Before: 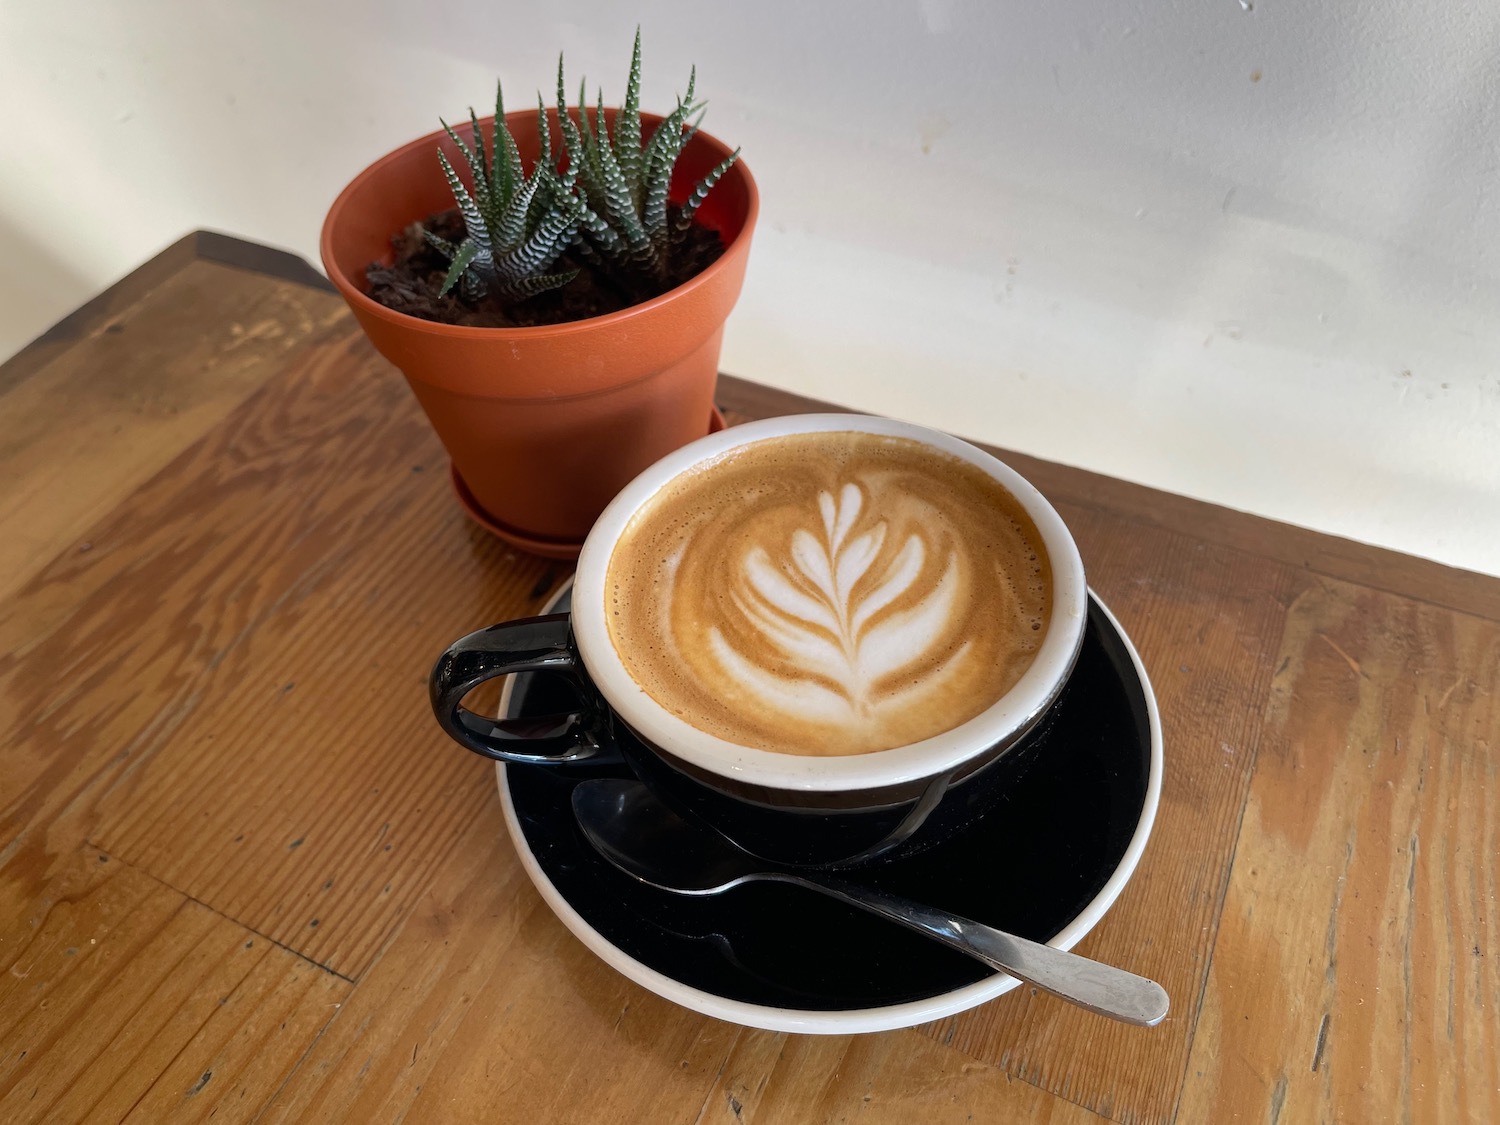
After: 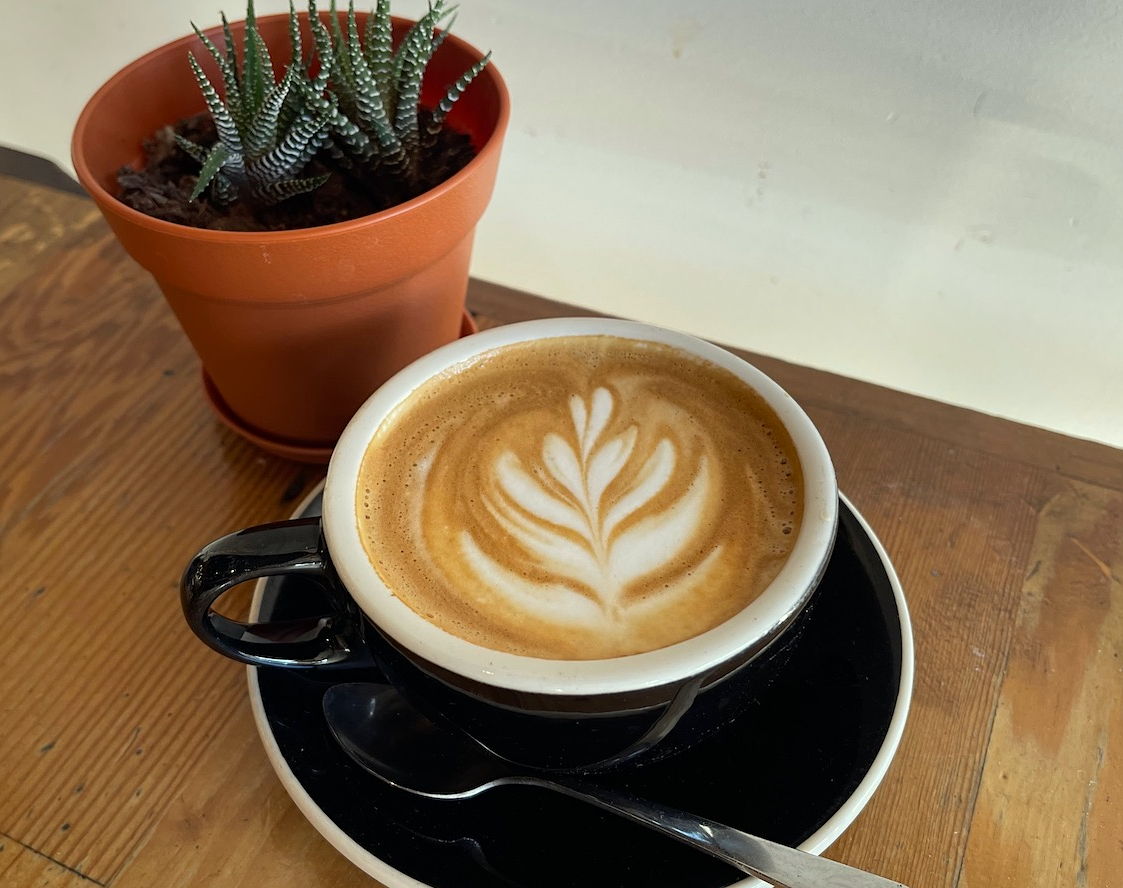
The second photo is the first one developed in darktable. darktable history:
sharpen: amount 0.209
crop: left 16.643%, top 8.605%, right 8.479%, bottom 12.417%
color correction: highlights a* -4.31, highlights b* 6.21
